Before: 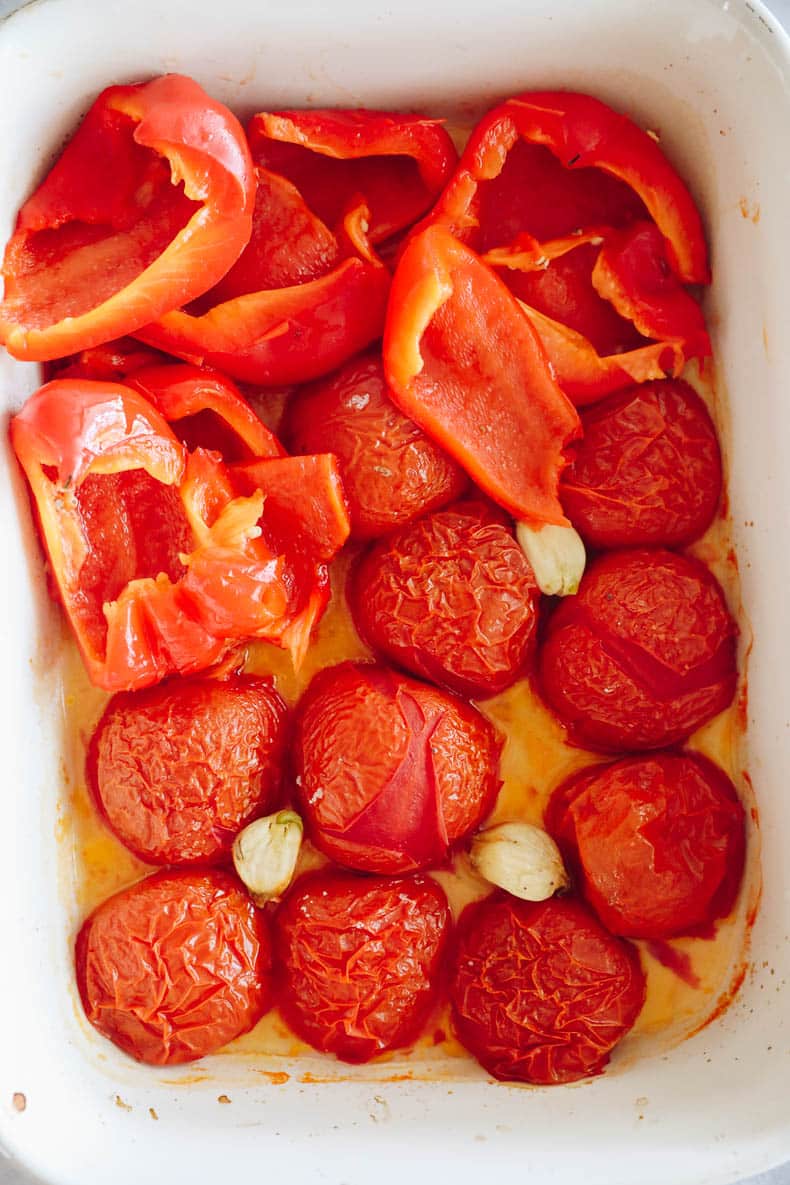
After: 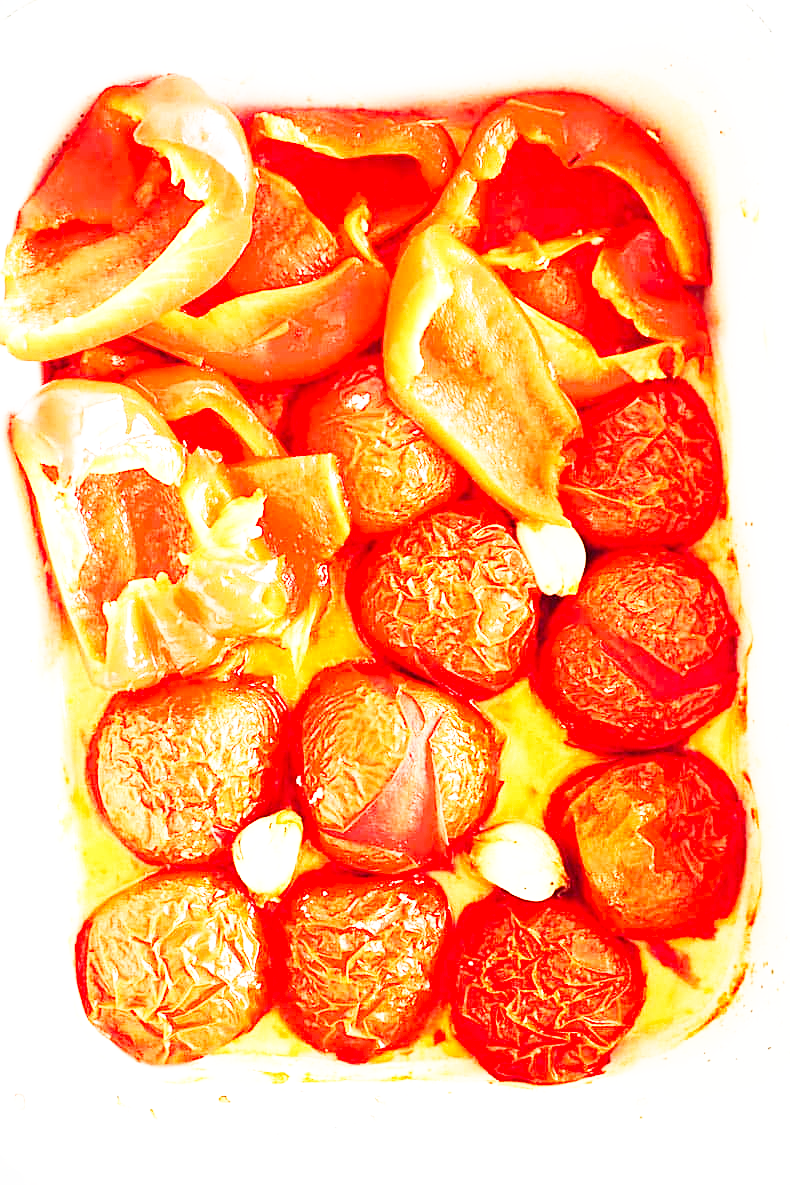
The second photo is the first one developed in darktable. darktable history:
exposure: exposure 1 EV, compensate highlight preservation false
base curve: curves: ch0 [(0, 0) (0.007, 0.004) (0.027, 0.03) (0.046, 0.07) (0.207, 0.54) (0.442, 0.872) (0.673, 0.972) (1, 1)], preserve colors none
sharpen: on, module defaults
